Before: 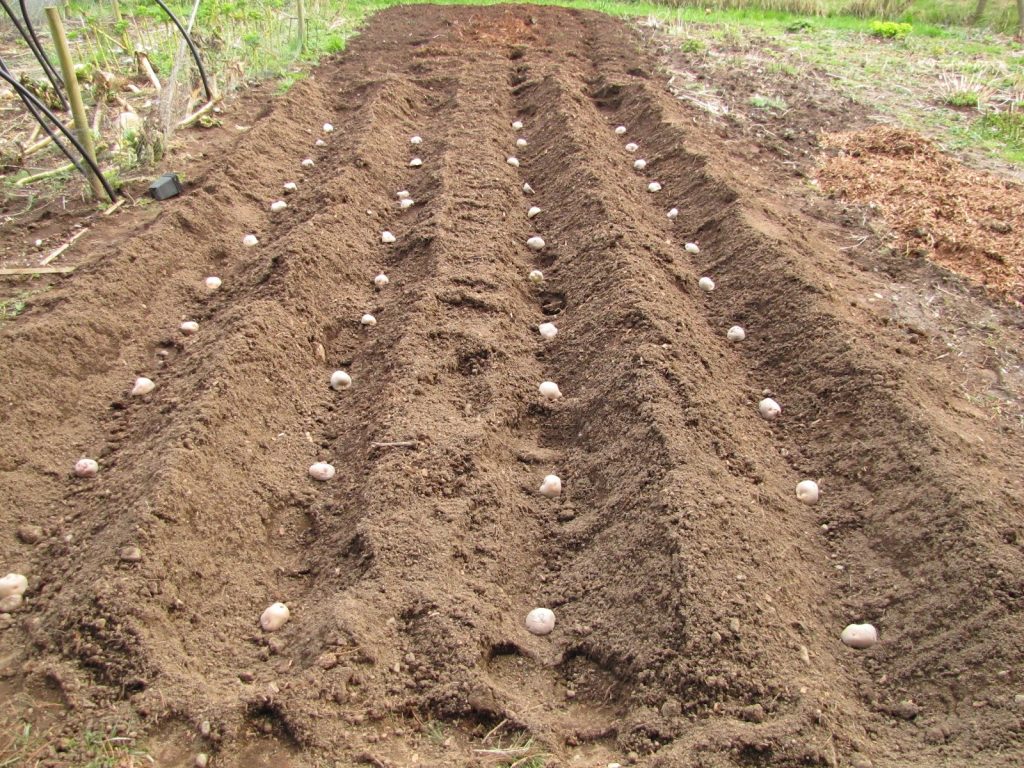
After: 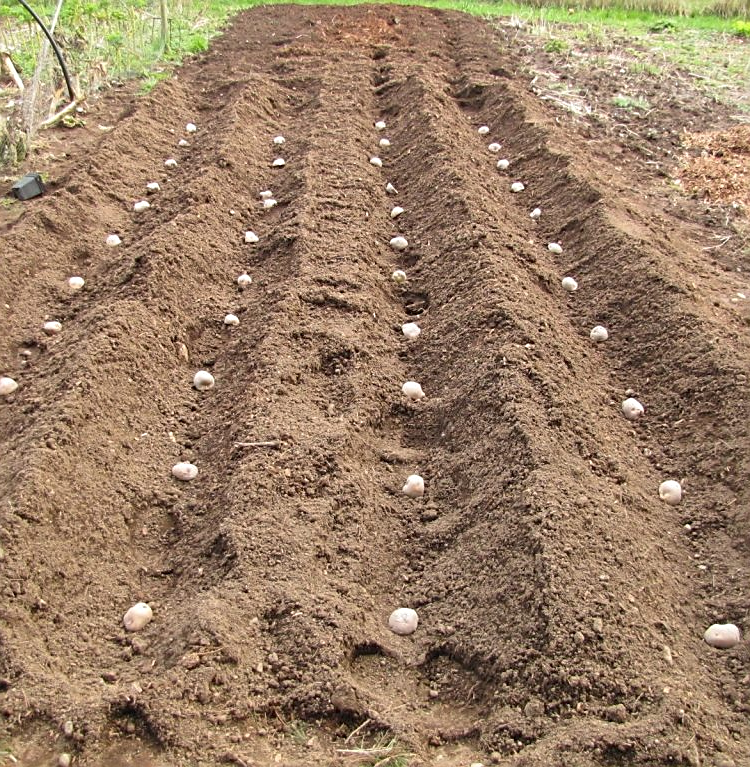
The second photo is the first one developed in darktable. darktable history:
crop: left 13.443%, right 13.31%
sharpen: on, module defaults
